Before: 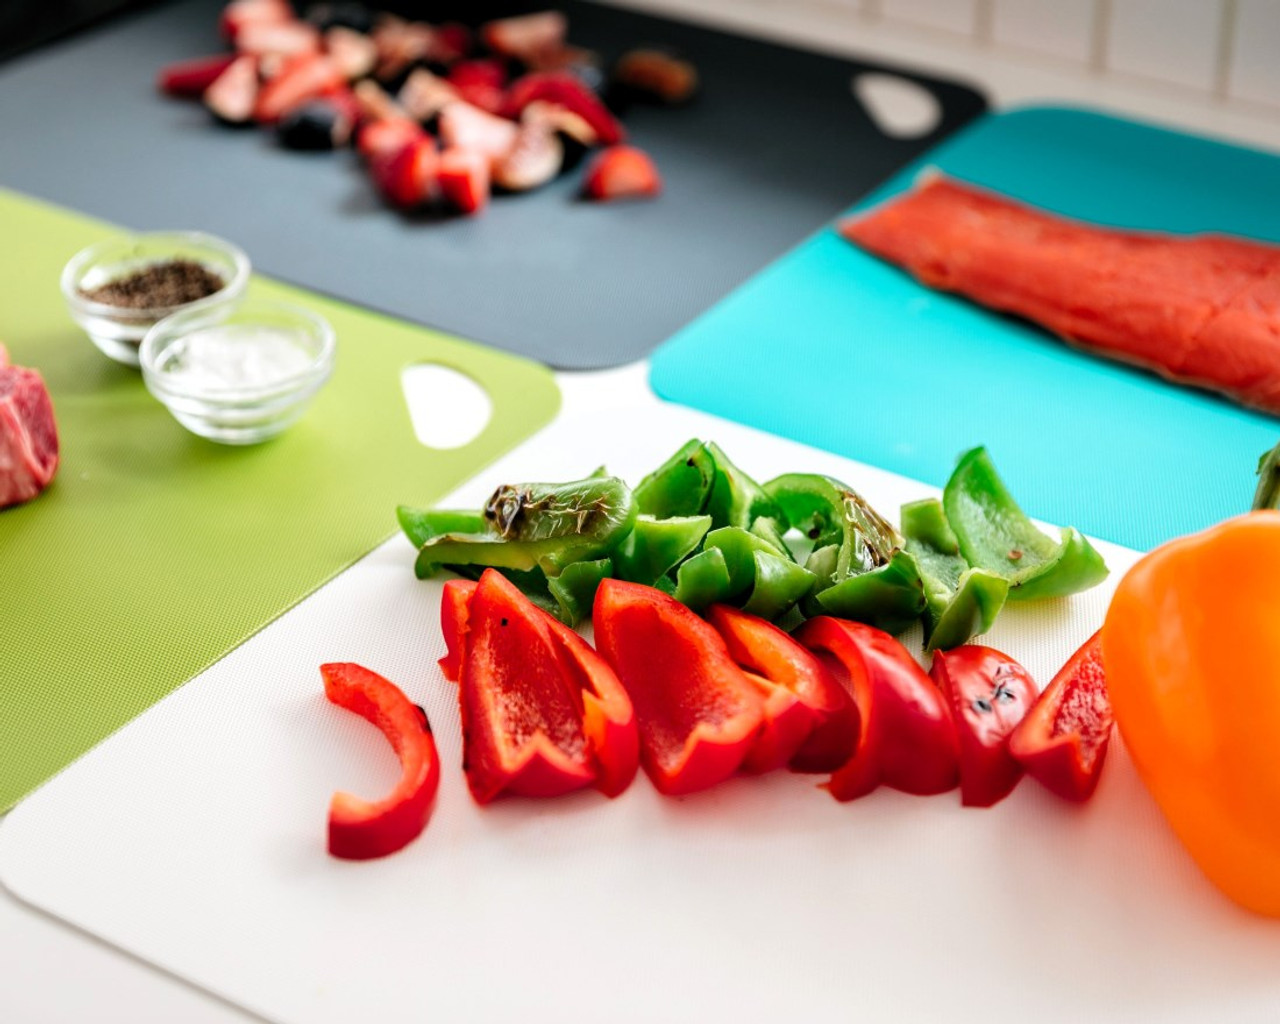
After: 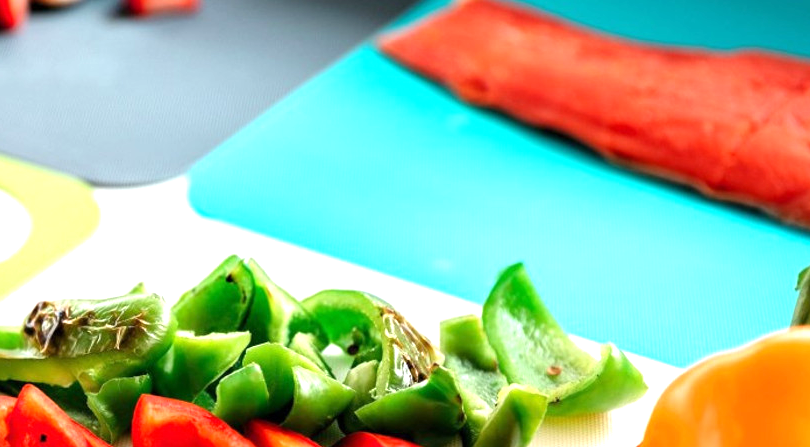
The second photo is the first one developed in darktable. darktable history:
crop: left 36.043%, top 17.976%, right 0.666%, bottom 38.321%
exposure: exposure 0.691 EV, compensate highlight preservation false
